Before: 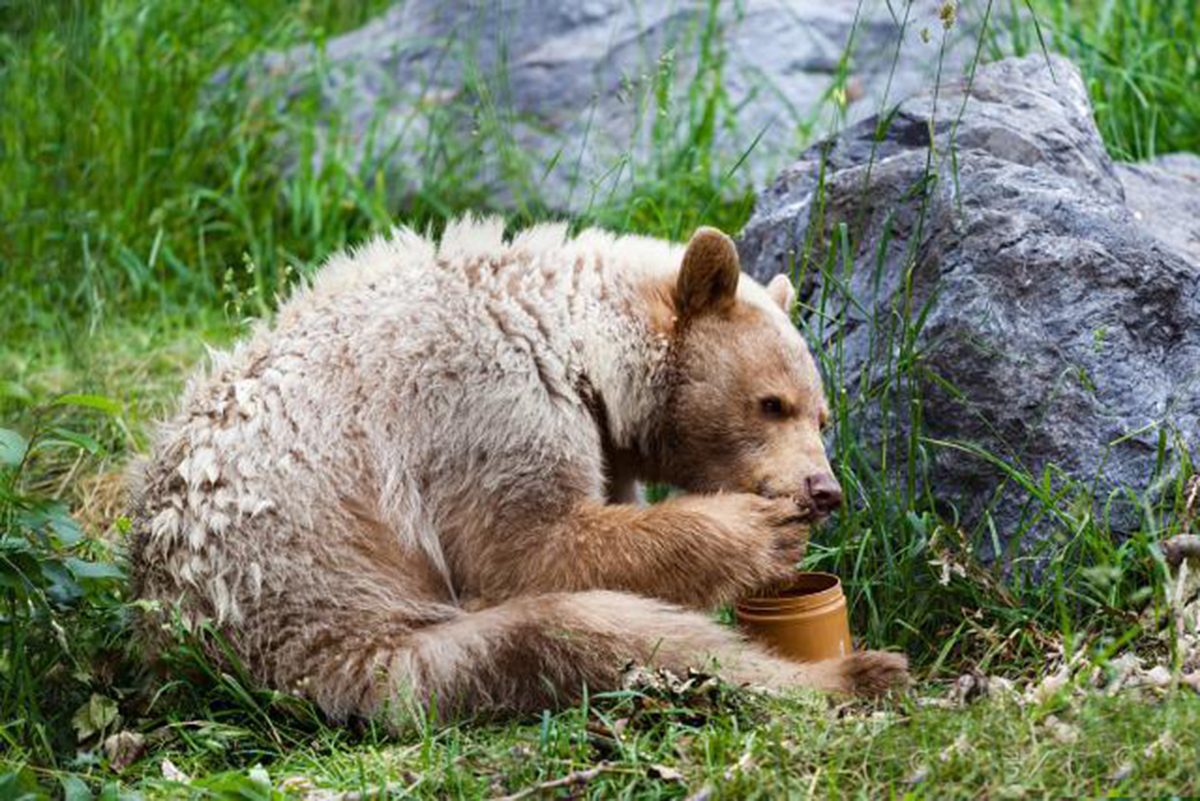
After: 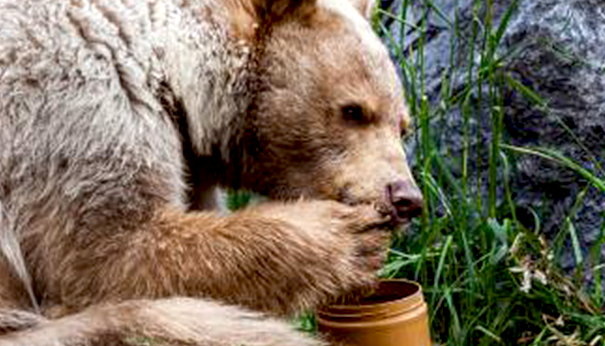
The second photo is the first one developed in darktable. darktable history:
exposure: black level correction 0.009, exposure 0.117 EV, compensate highlight preservation false
local contrast: detail 130%
crop: left 34.928%, top 36.681%, right 14.594%, bottom 20.116%
